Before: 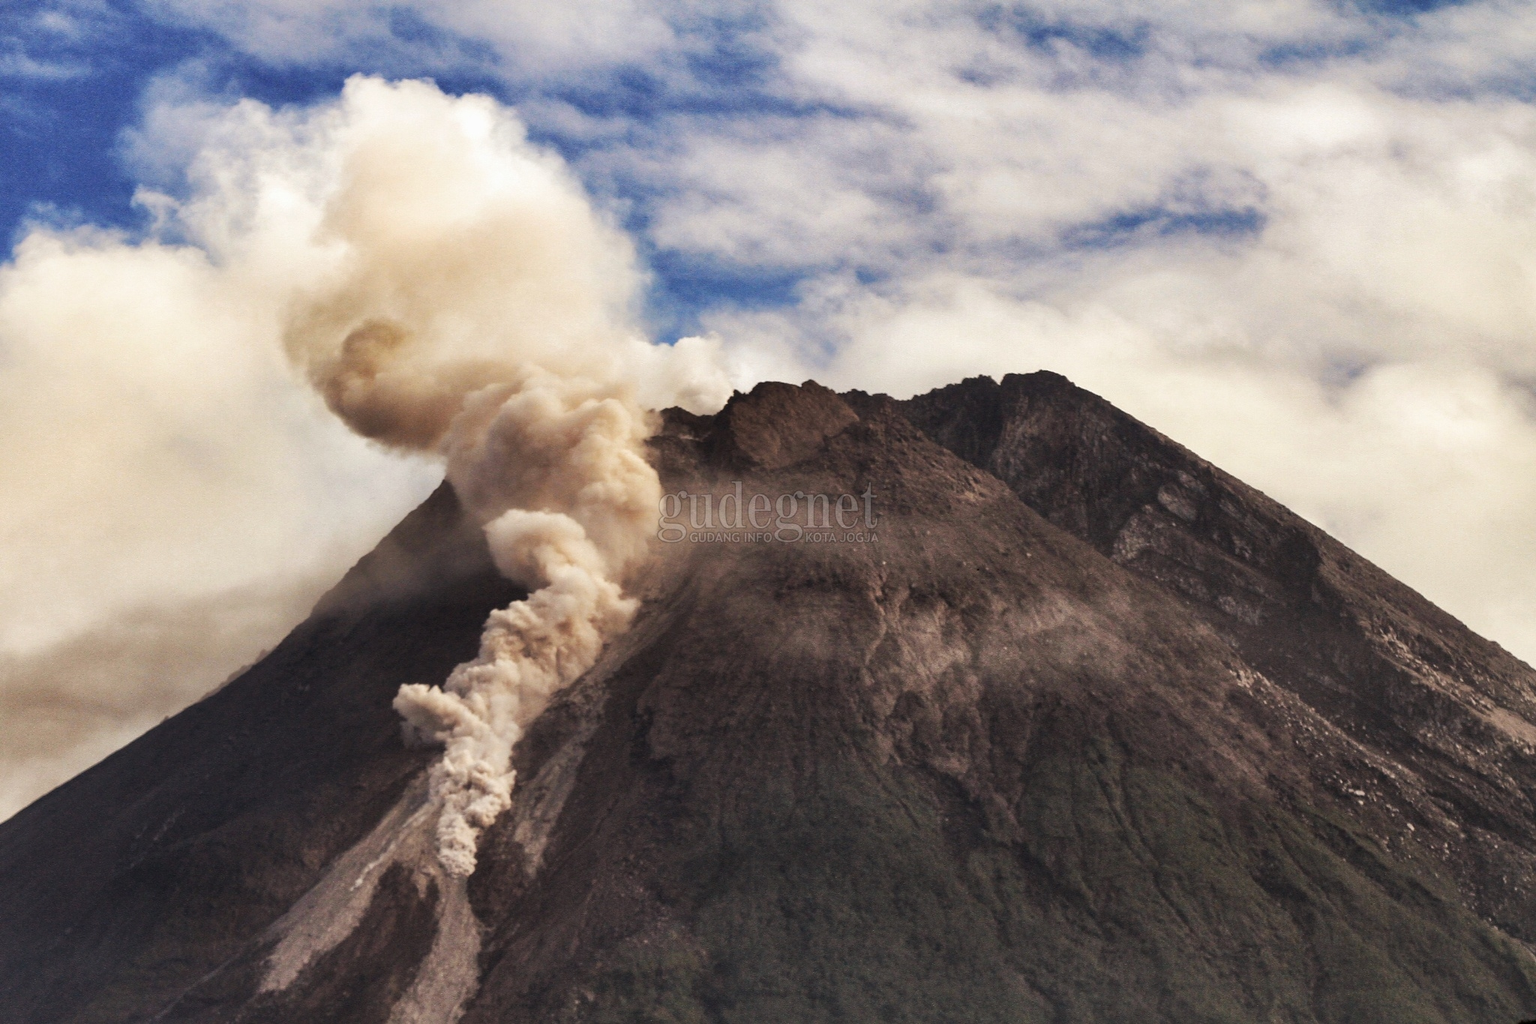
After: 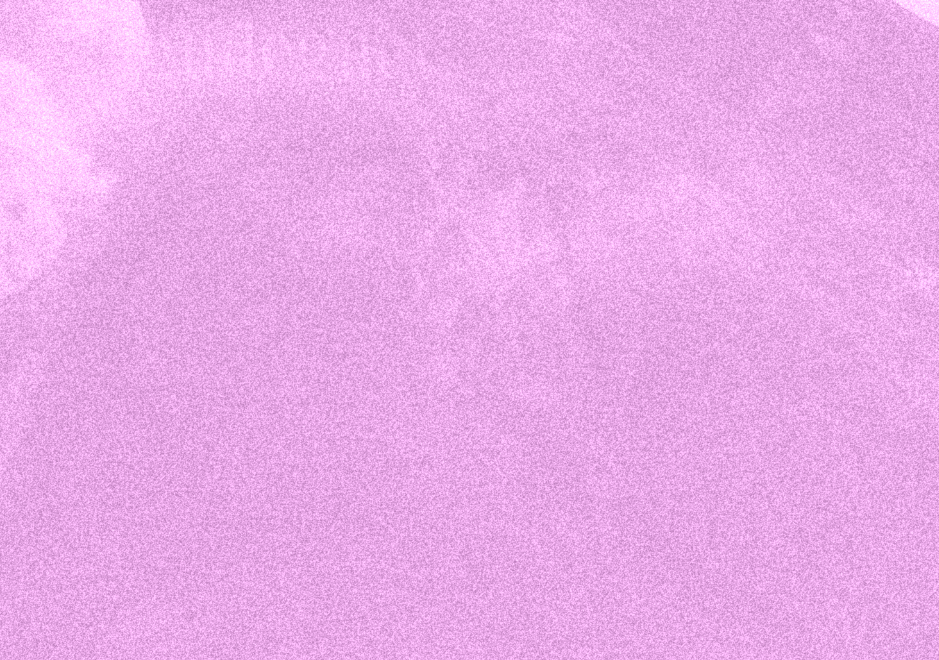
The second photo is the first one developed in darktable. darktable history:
crop: left 35.976%, top 45.819%, right 18.162%, bottom 5.807%
colorize: hue 331.2°, saturation 75%, source mix 30.28%, lightness 70.52%, version 1
exposure: black level correction -0.036, exposure -0.497 EV, compensate highlight preservation false
grain: coarseness 46.9 ISO, strength 50.21%, mid-tones bias 0%
